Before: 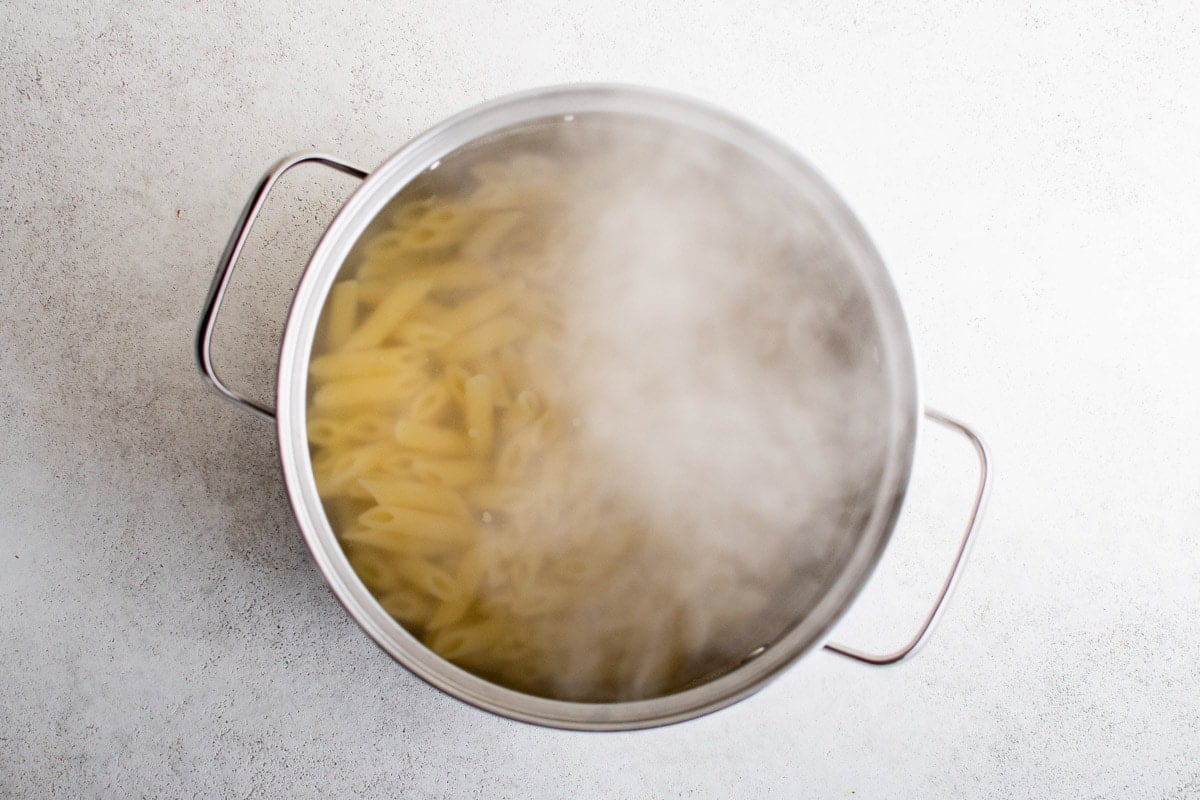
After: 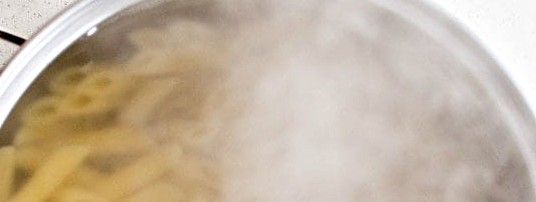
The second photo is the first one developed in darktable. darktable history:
contrast equalizer: y [[0.6 ×6], [0.55 ×6], [0 ×6], [0 ×6], [0 ×6]]
crop: left 28.664%, top 16.866%, right 26.669%, bottom 57.83%
